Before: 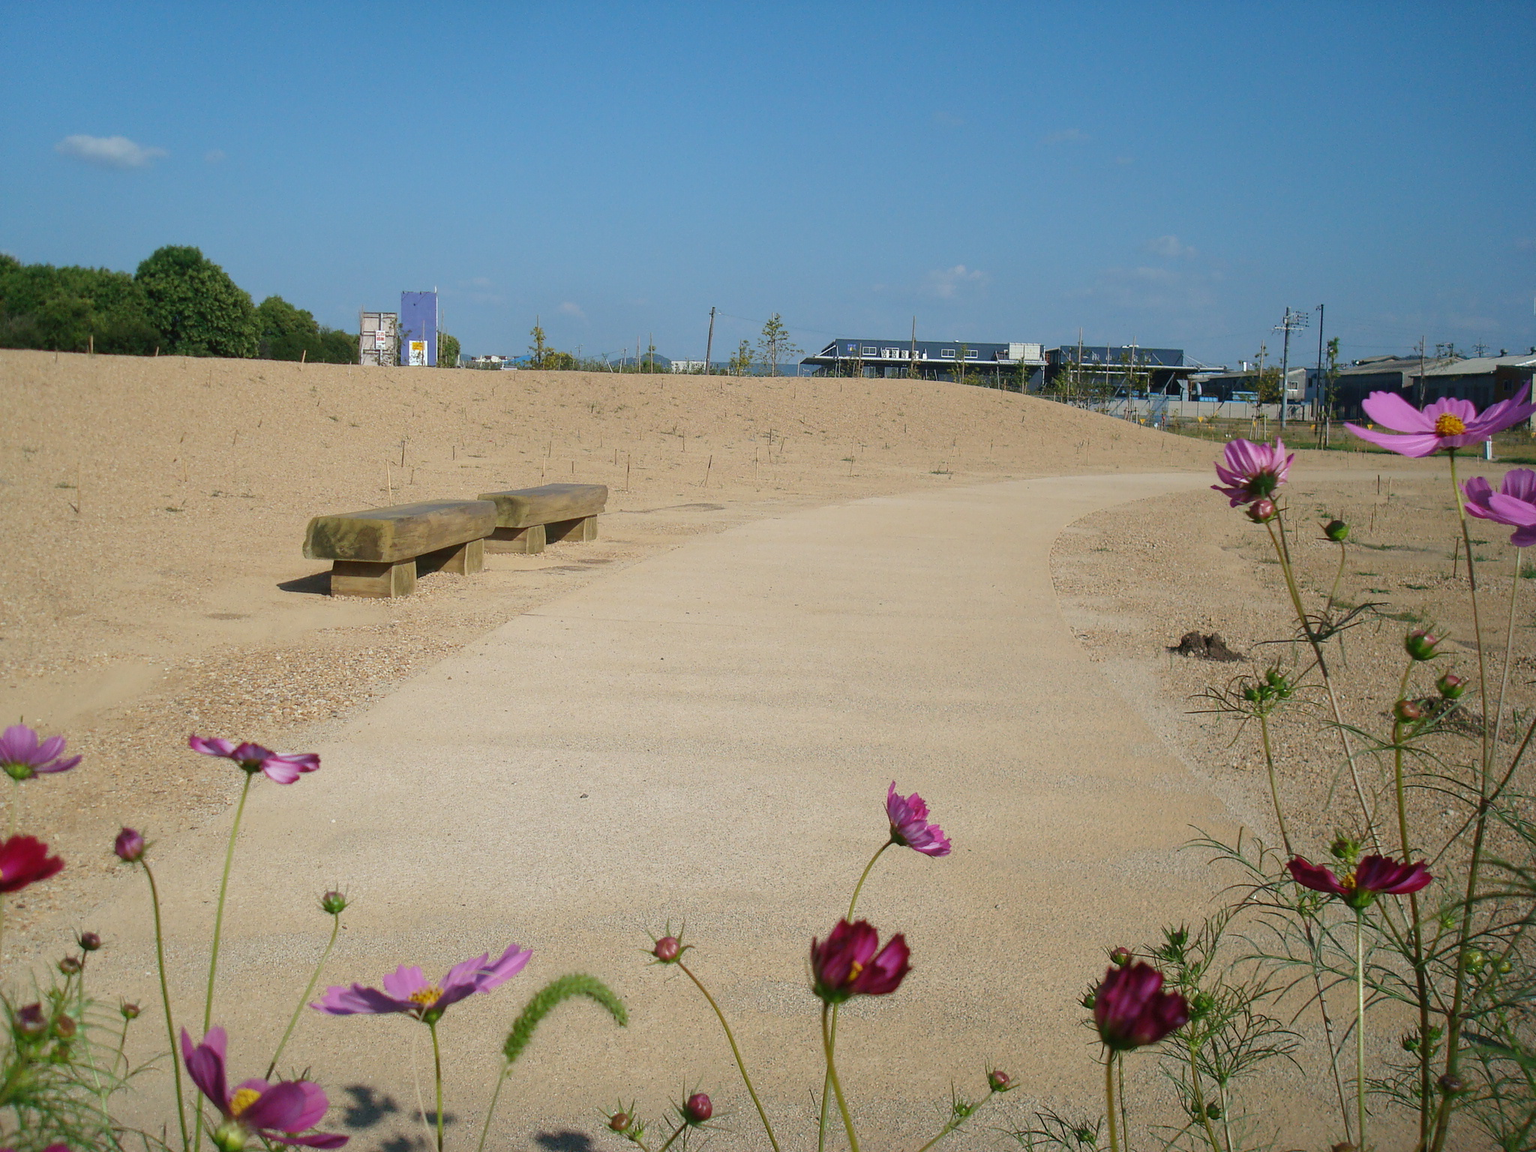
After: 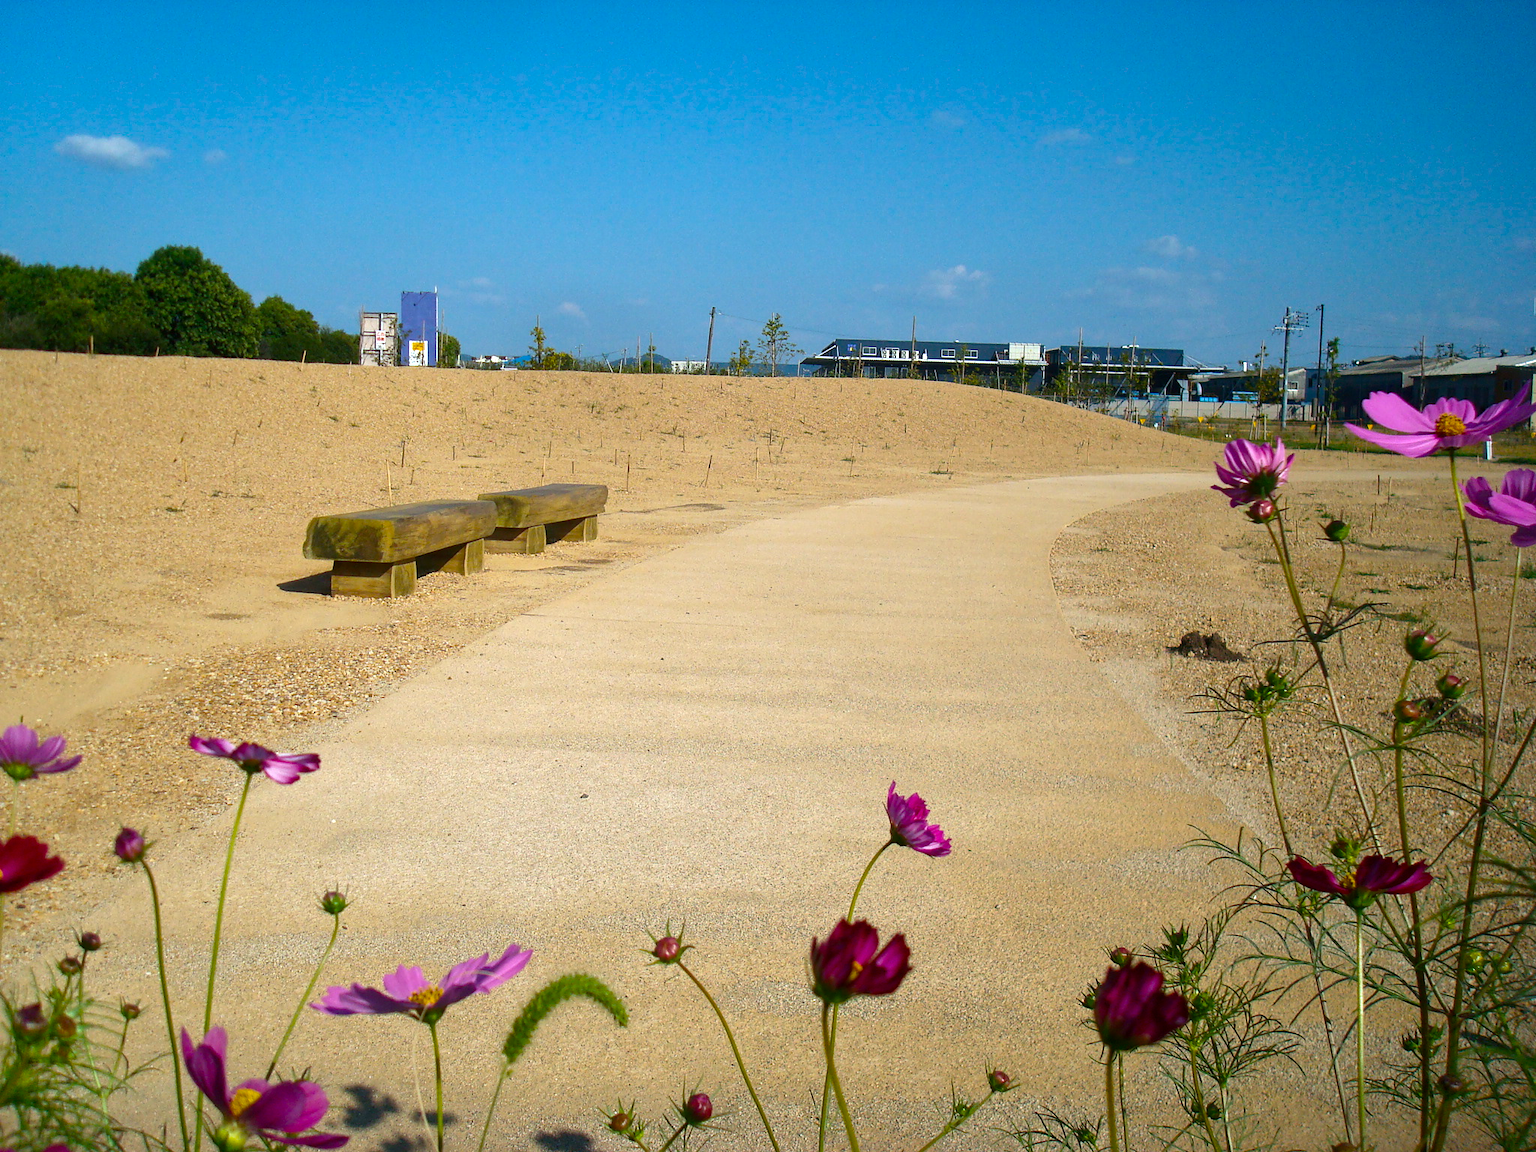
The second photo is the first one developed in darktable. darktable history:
color balance rgb: linear chroma grading › global chroma 9%, perceptual saturation grading › global saturation 36%, perceptual brilliance grading › global brilliance 15%, perceptual brilliance grading › shadows -35%, global vibrance 15%
local contrast: mode bilateral grid, contrast 20, coarseness 50, detail 120%, midtone range 0.2
